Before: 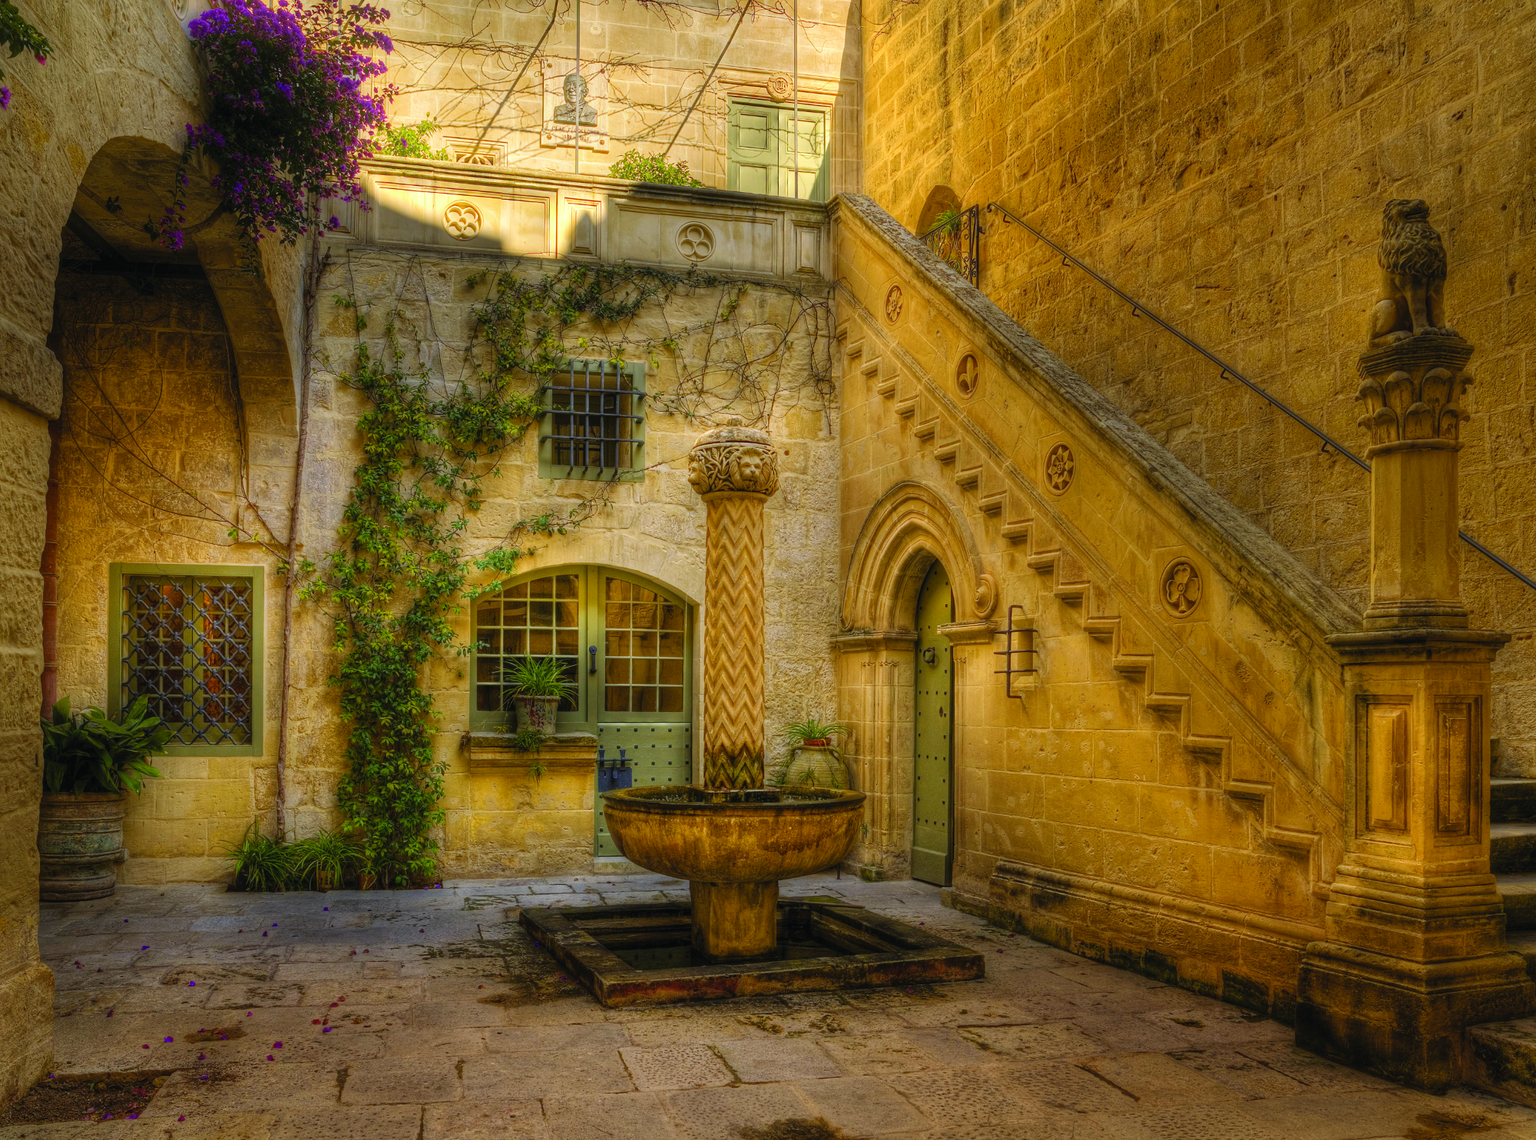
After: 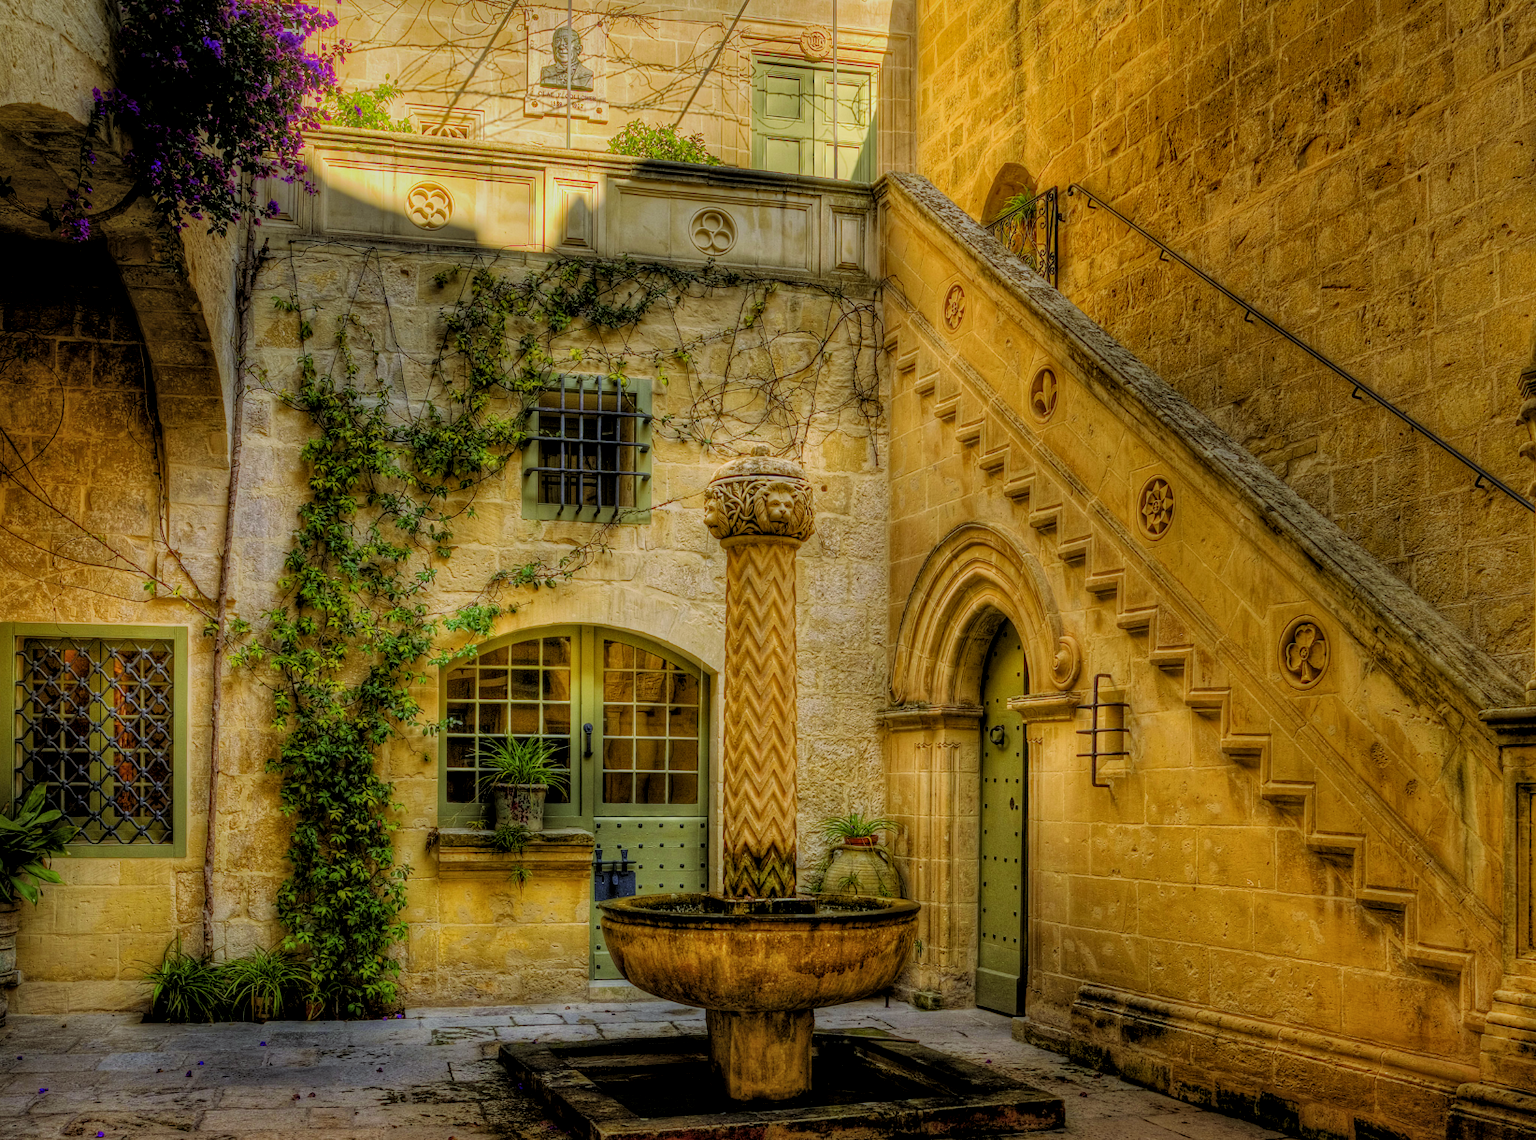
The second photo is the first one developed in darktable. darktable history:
filmic rgb: black relative exposure -5.83 EV, white relative exposure 3.4 EV, hardness 3.68
crop and rotate: left 7.196%, top 4.574%, right 10.605%, bottom 13.178%
shadows and highlights: shadows 40, highlights -60
local contrast: on, module defaults
